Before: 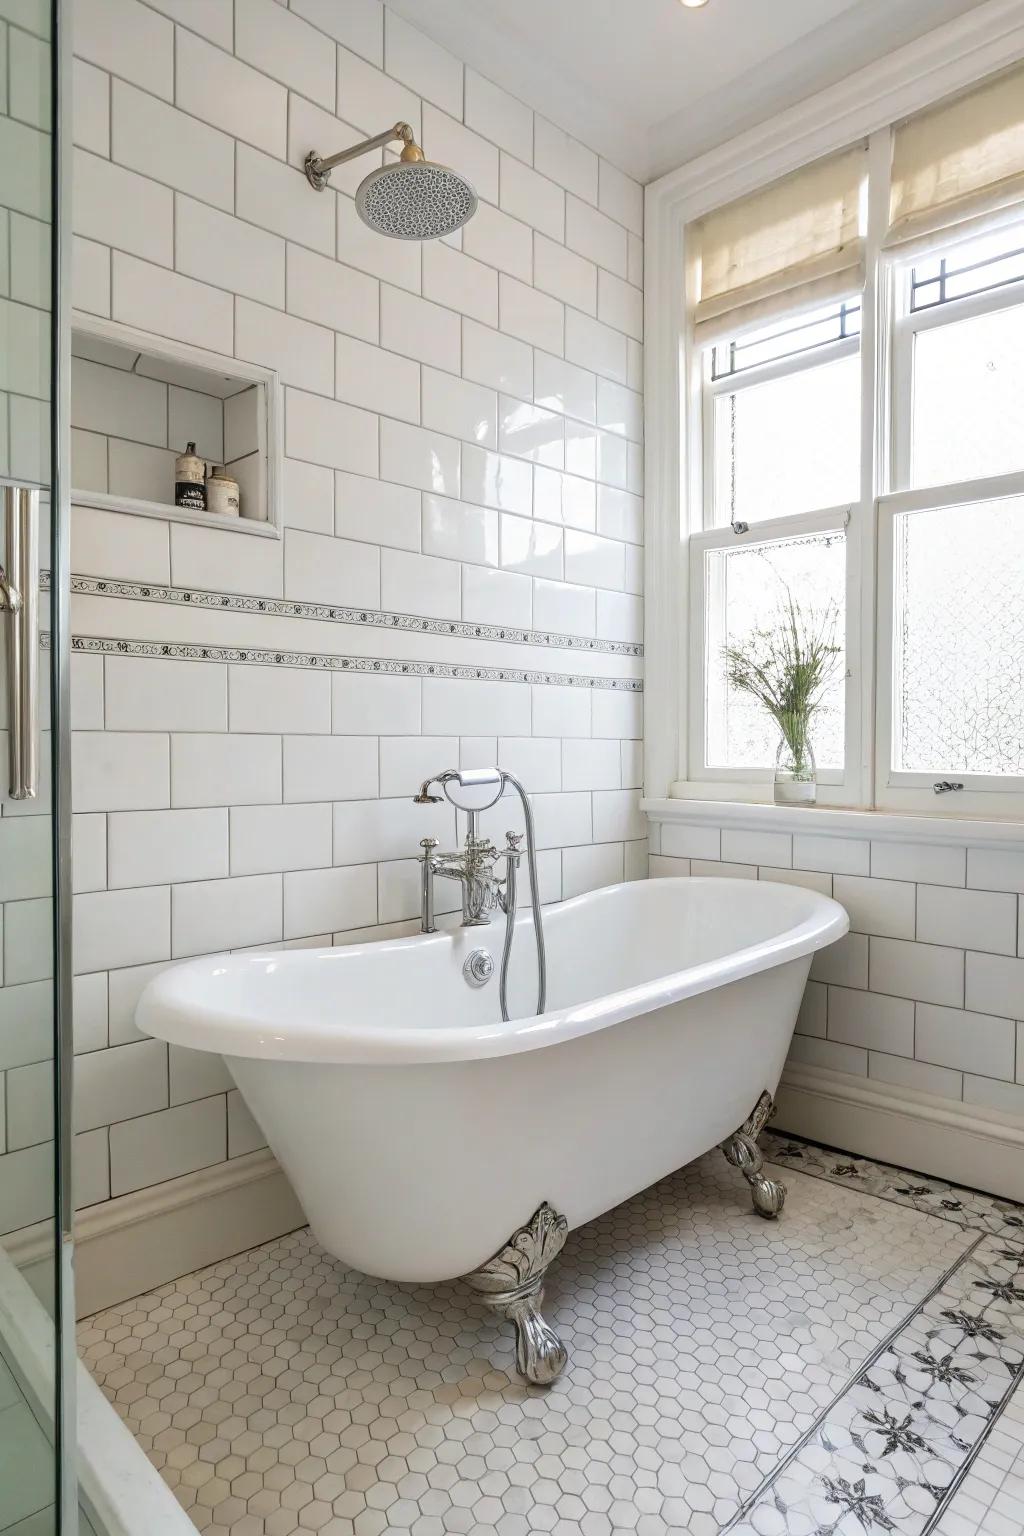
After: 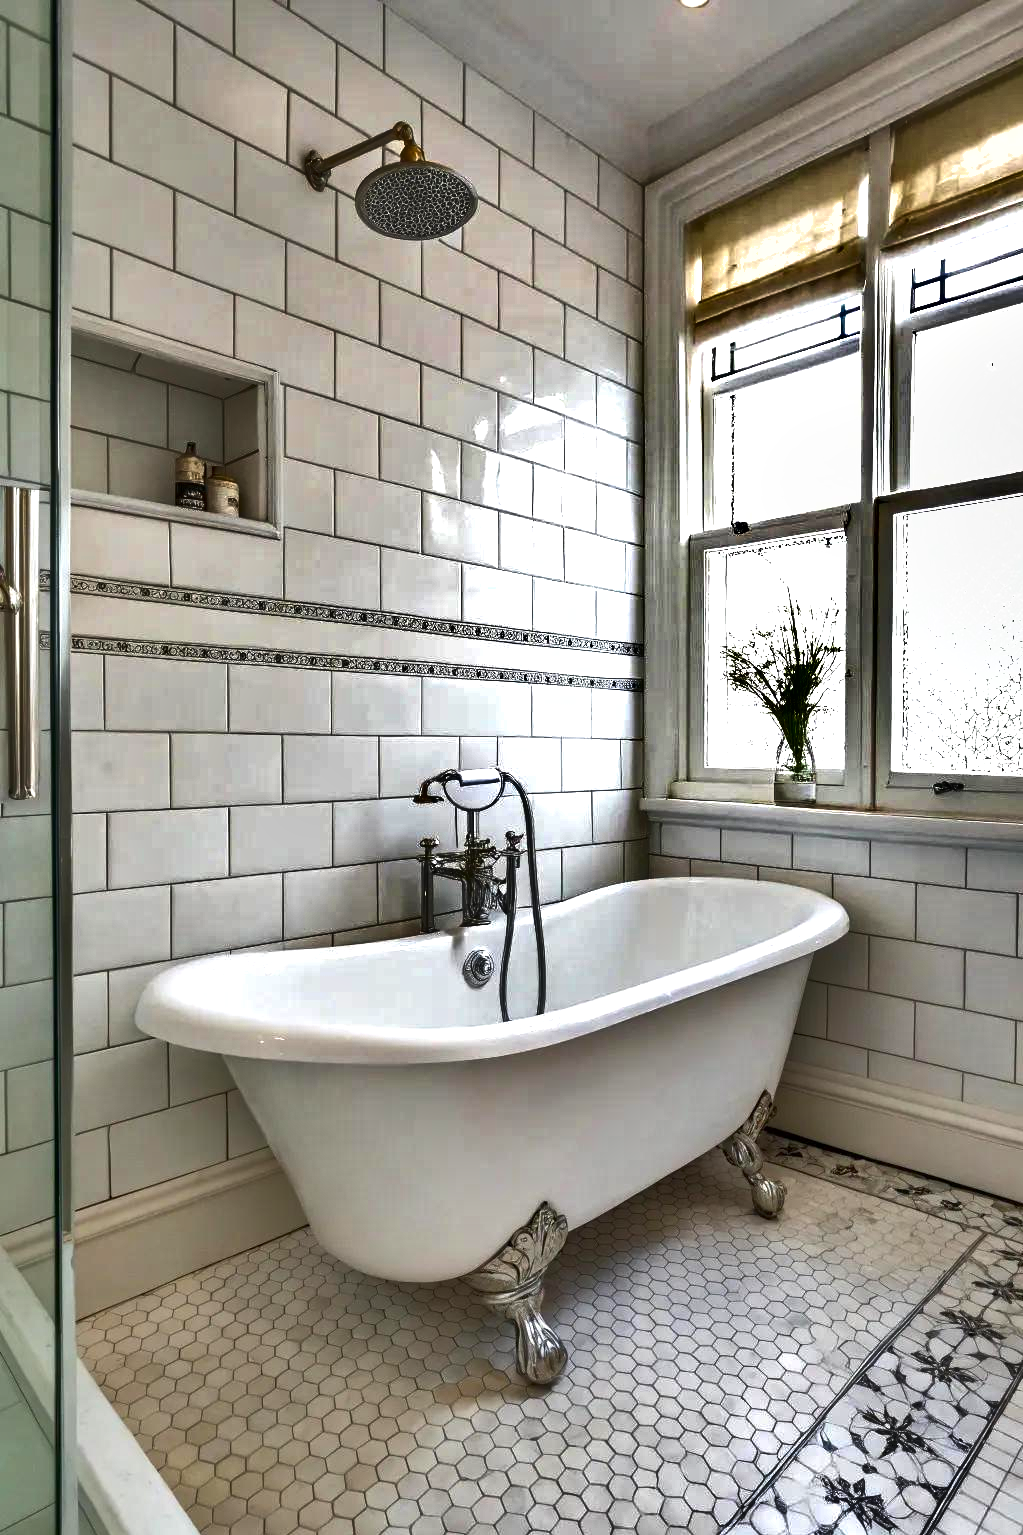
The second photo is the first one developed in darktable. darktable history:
local contrast: mode bilateral grid, contrast 20, coarseness 49, detail 120%, midtone range 0.2
contrast brightness saturation: saturation 0.132
crop: left 0.046%
exposure: exposure 0.432 EV, compensate highlight preservation false
shadows and highlights: shadows 24.64, highlights -78.66, soften with gaussian
